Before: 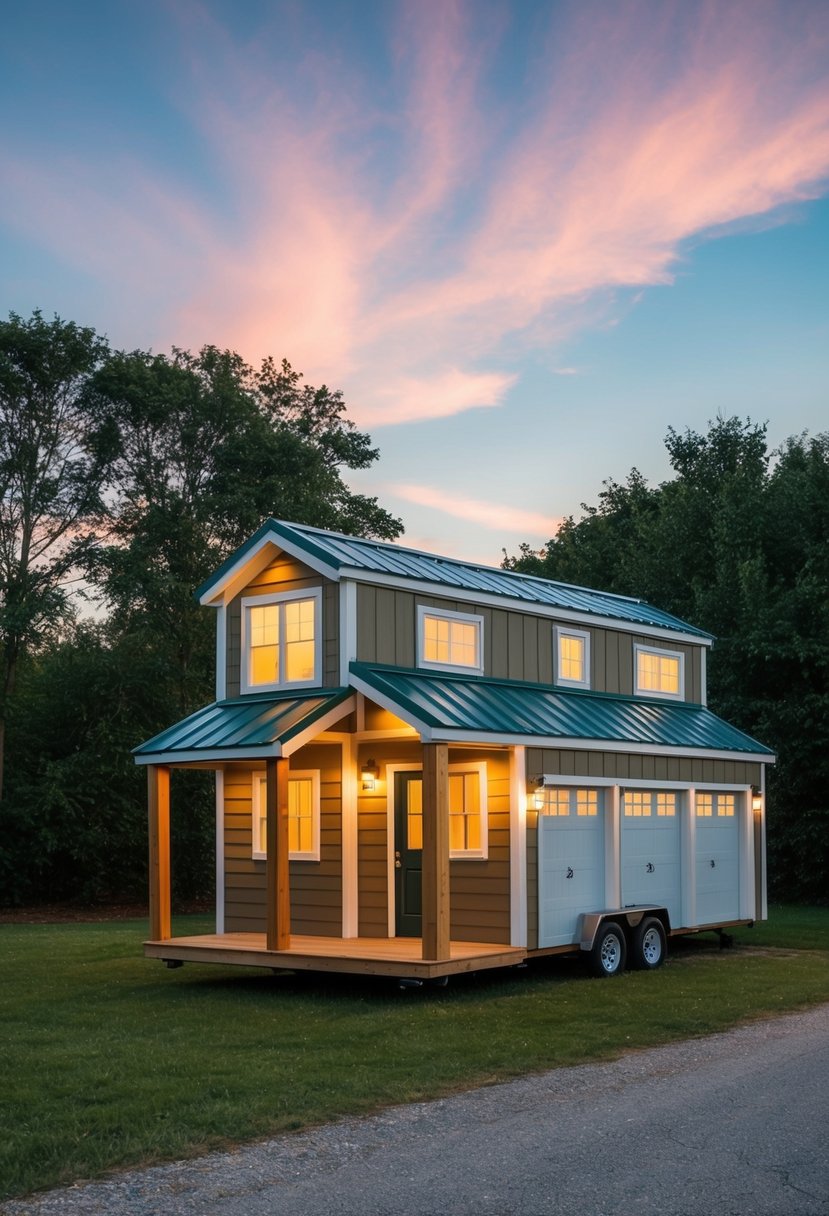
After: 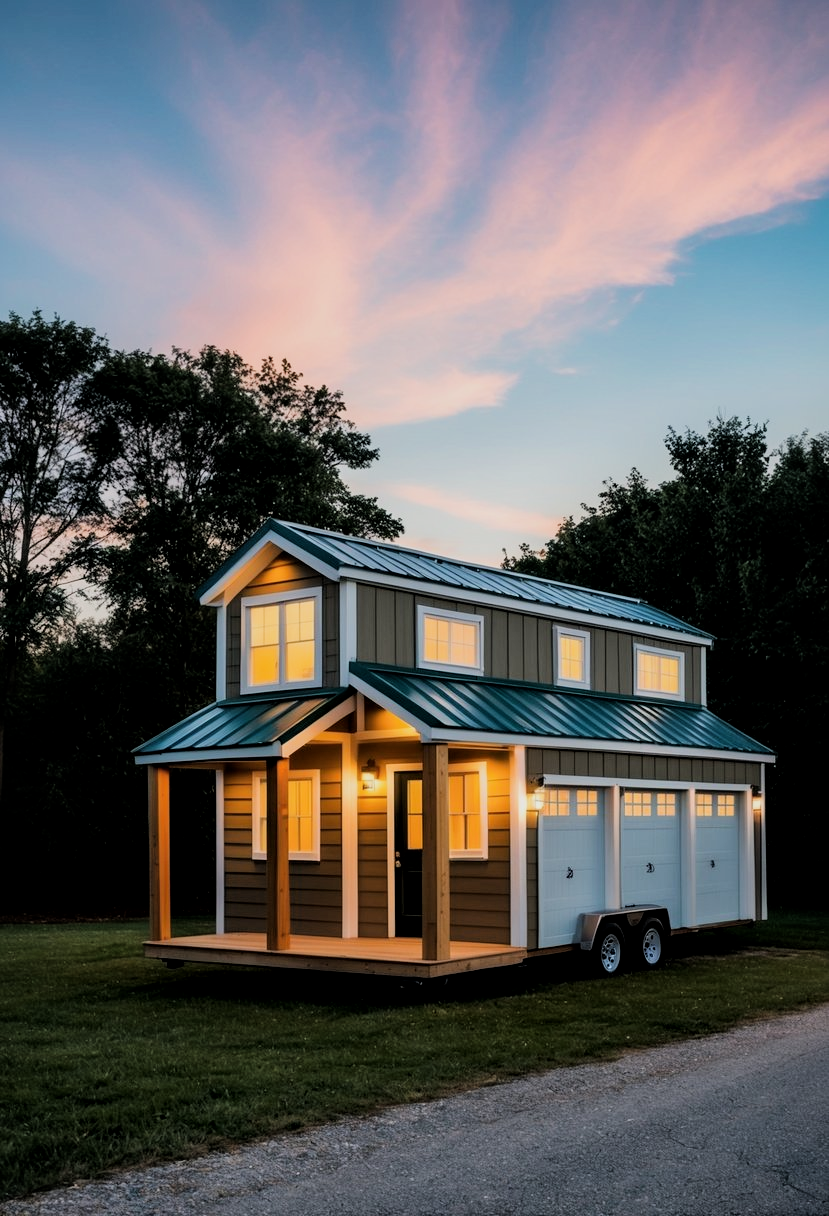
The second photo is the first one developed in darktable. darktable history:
local contrast: mode bilateral grid, contrast 20, coarseness 49, detail 119%, midtone range 0.2
filmic rgb: black relative exposure -5.03 EV, white relative exposure 3.99 EV, threshold 2.95 EV, hardness 2.89, contrast 1.299, enable highlight reconstruction true
